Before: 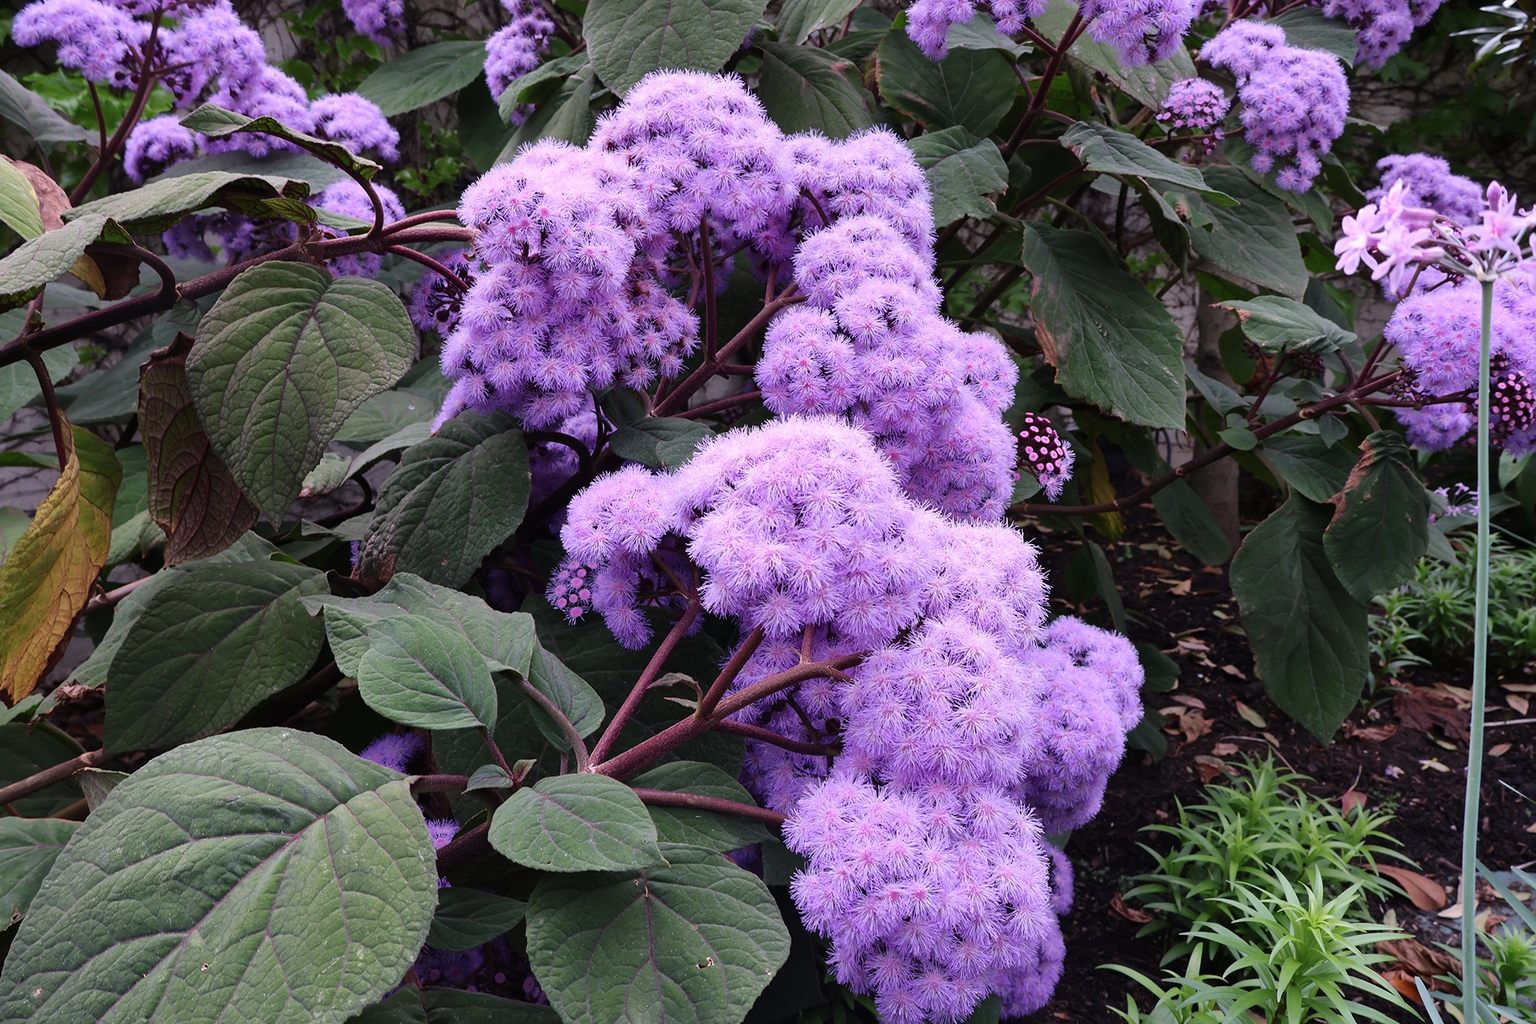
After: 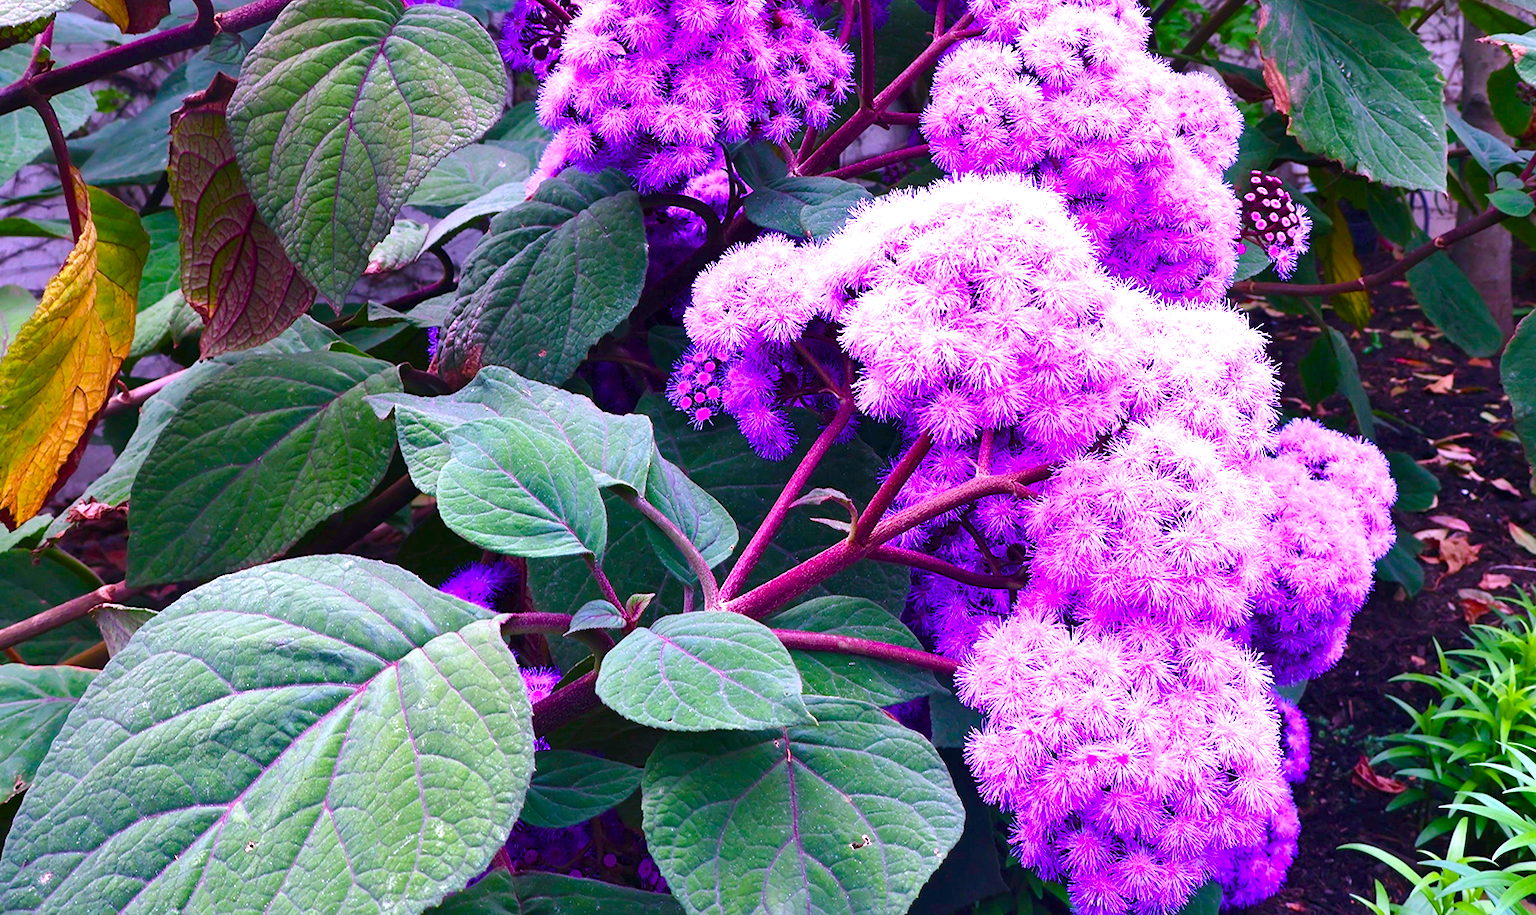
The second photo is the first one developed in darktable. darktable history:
crop: top 26.689%, right 18.033%
color balance rgb: shadows lift › chroma 2.029%, shadows lift › hue 187.55°, linear chroma grading › global chroma 42.527%, perceptual saturation grading › global saturation 20%, perceptual saturation grading › highlights -25.143%, perceptual saturation grading › shadows 49.836%, global vibrance 20%
exposure: exposure 1.166 EV, compensate highlight preservation false
color calibration: output colorfulness [0, 0.315, 0, 0], illuminant custom, x 0.364, y 0.386, temperature 4522.15 K
